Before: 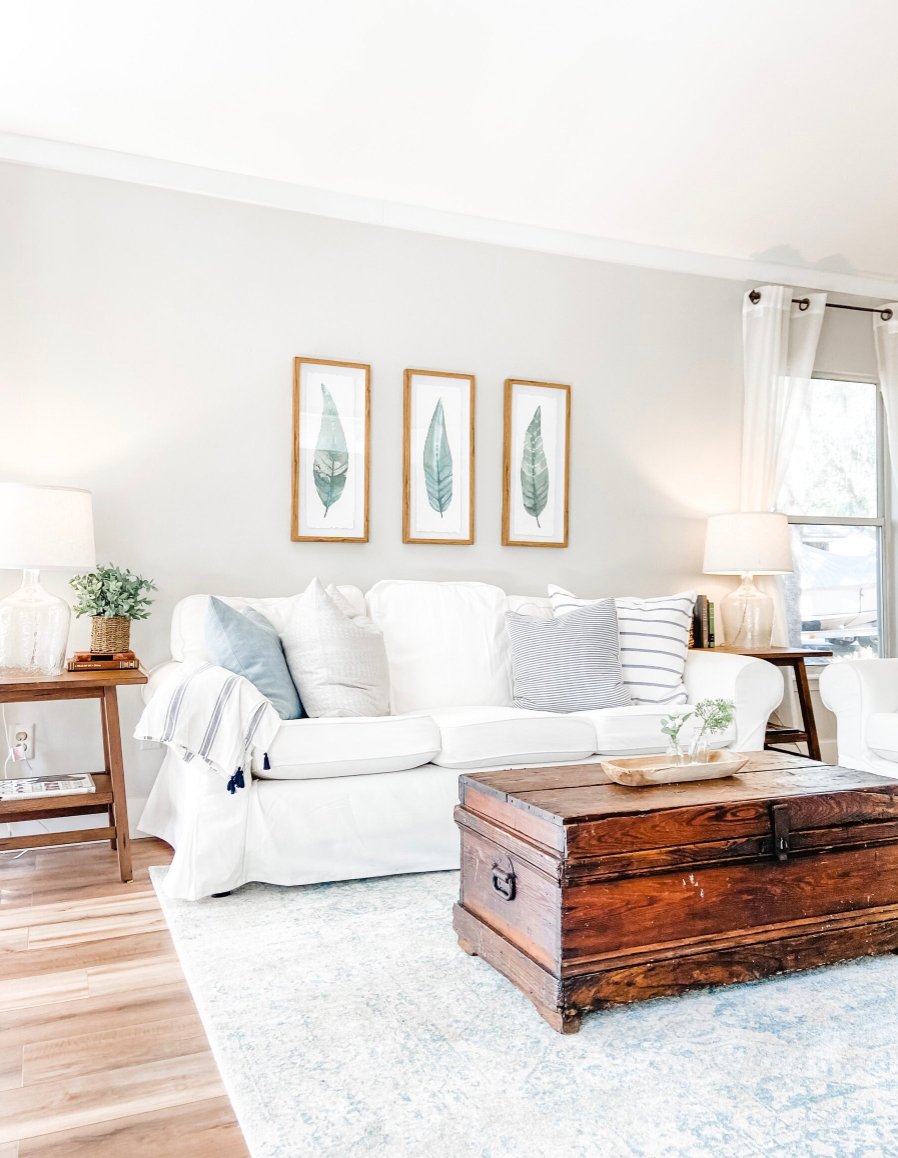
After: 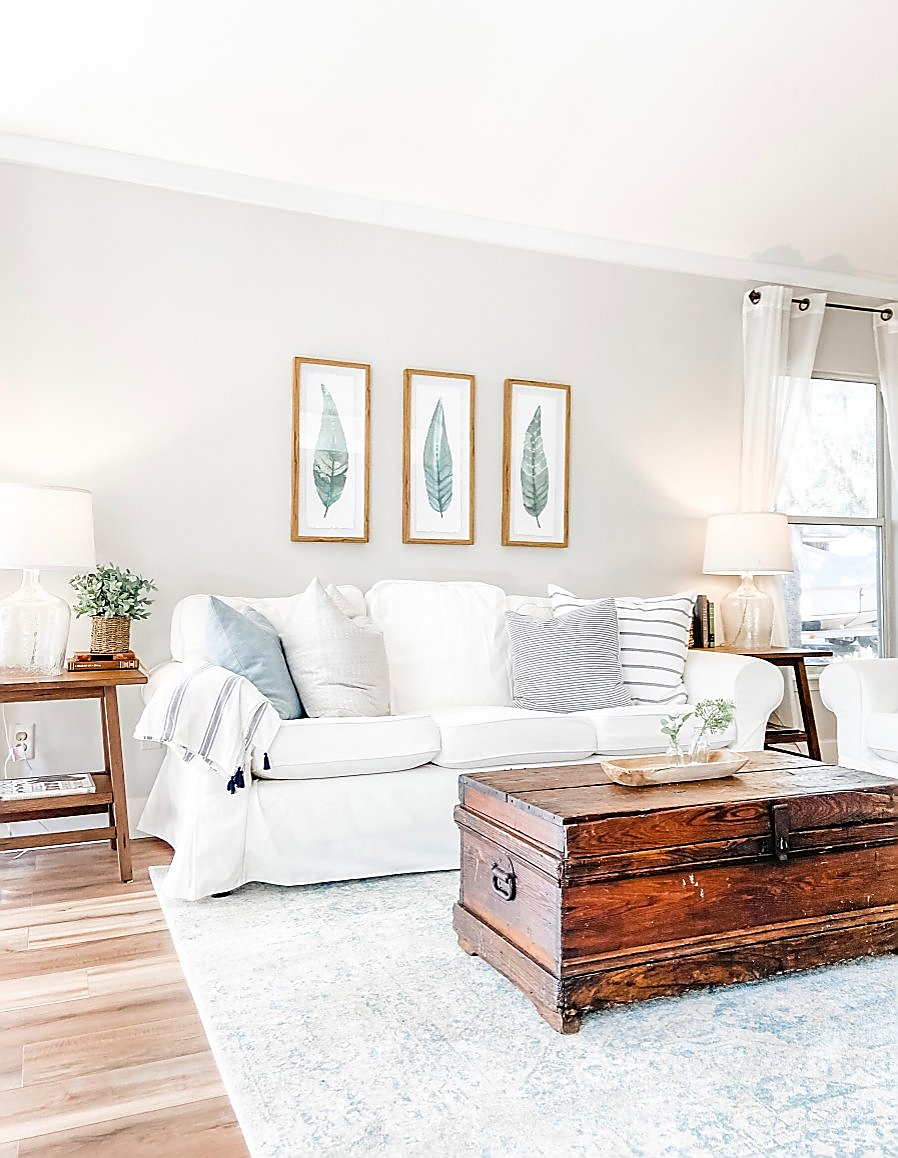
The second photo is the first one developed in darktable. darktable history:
sharpen: radius 1.375, amount 1.263, threshold 0.805
